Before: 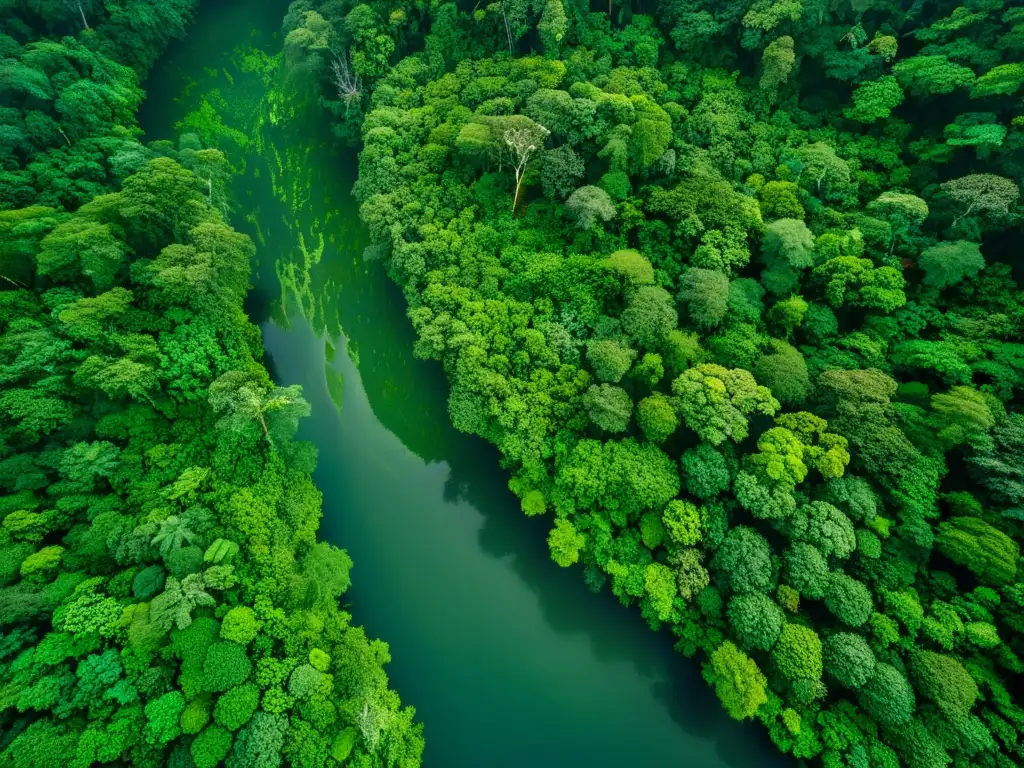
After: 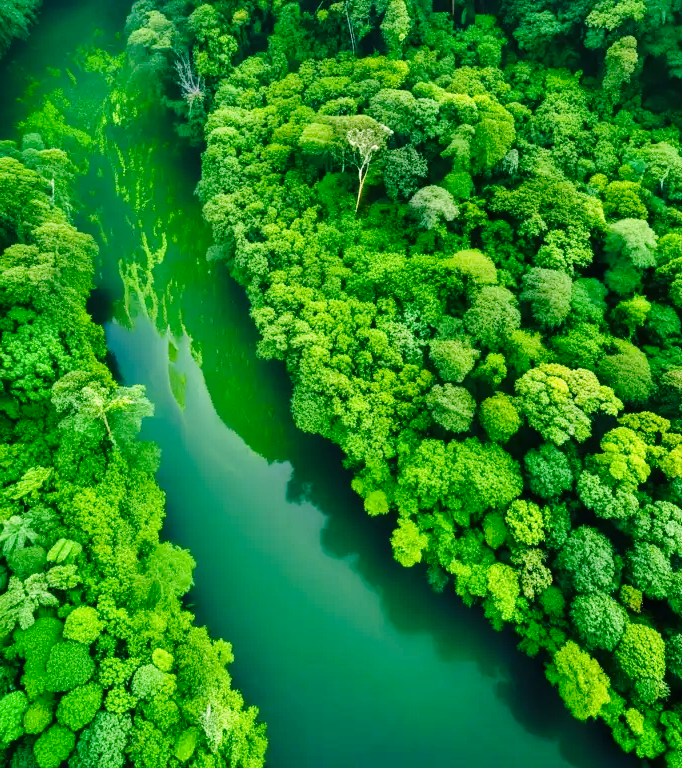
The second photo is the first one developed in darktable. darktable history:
crop and rotate: left 15.385%, right 17.929%
base curve: curves: ch0 [(0, 0) (0.028, 0.03) (0.121, 0.232) (0.46, 0.748) (0.859, 0.968) (1, 1)], preserve colors none
